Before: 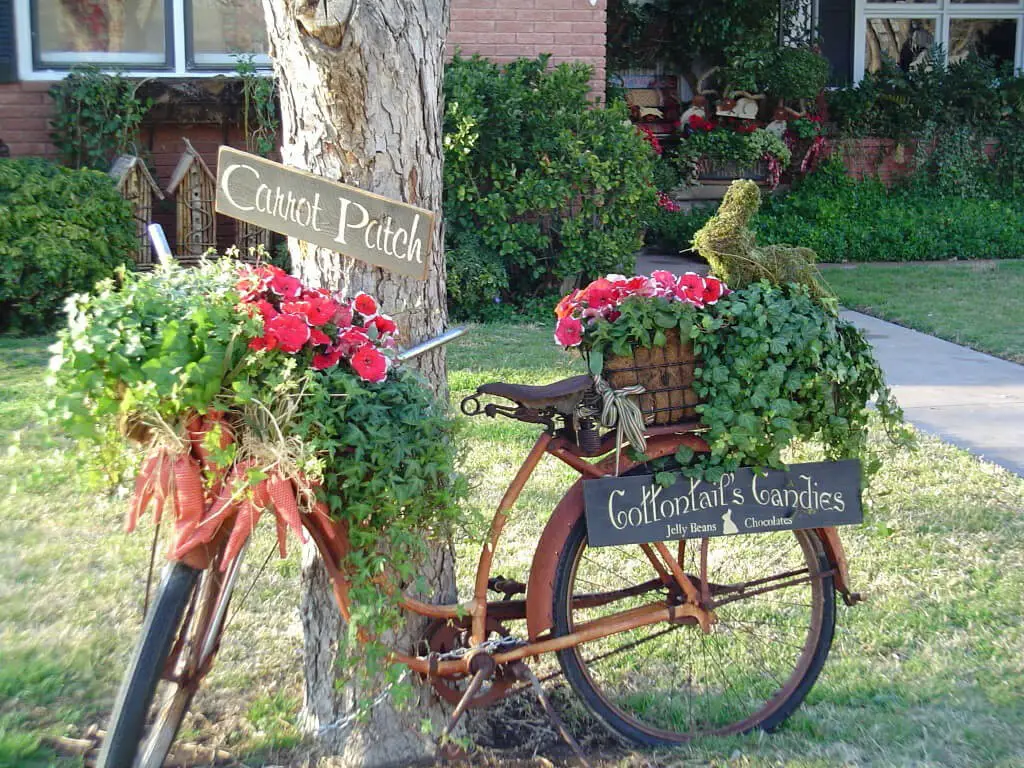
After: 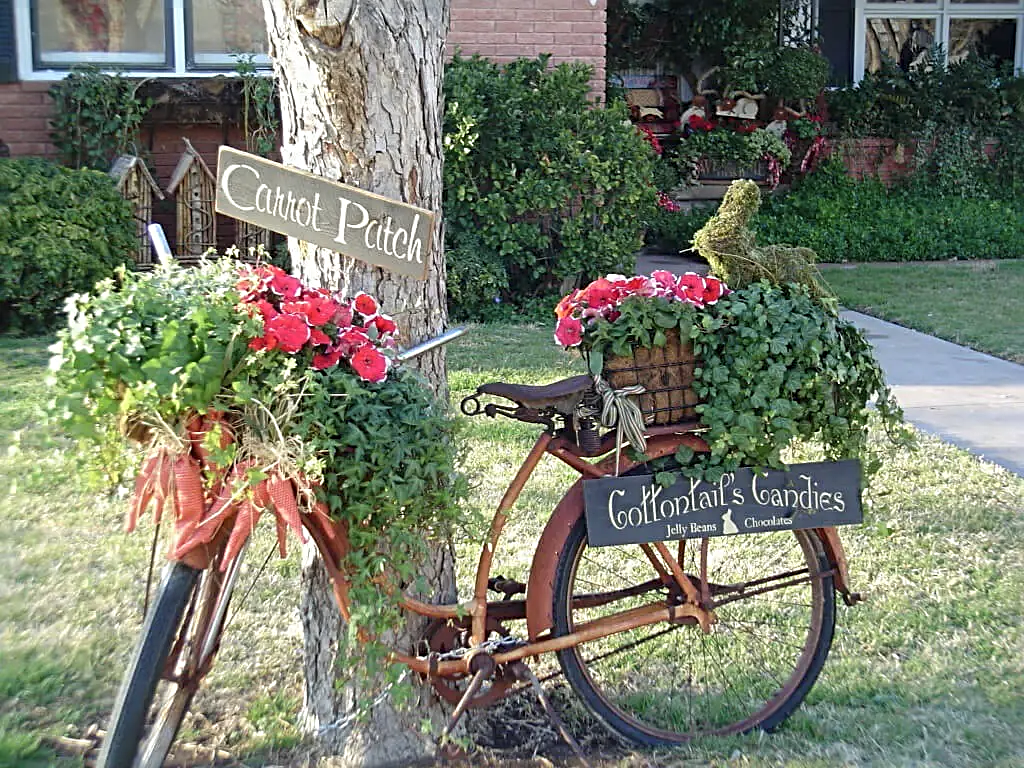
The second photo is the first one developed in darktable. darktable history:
sharpen: radius 3.097
color zones: curves: ch0 [(0.25, 0.5) (0.428, 0.473) (0.75, 0.5)]; ch1 [(0.243, 0.479) (0.398, 0.452) (0.75, 0.5)], mix 99.93%
